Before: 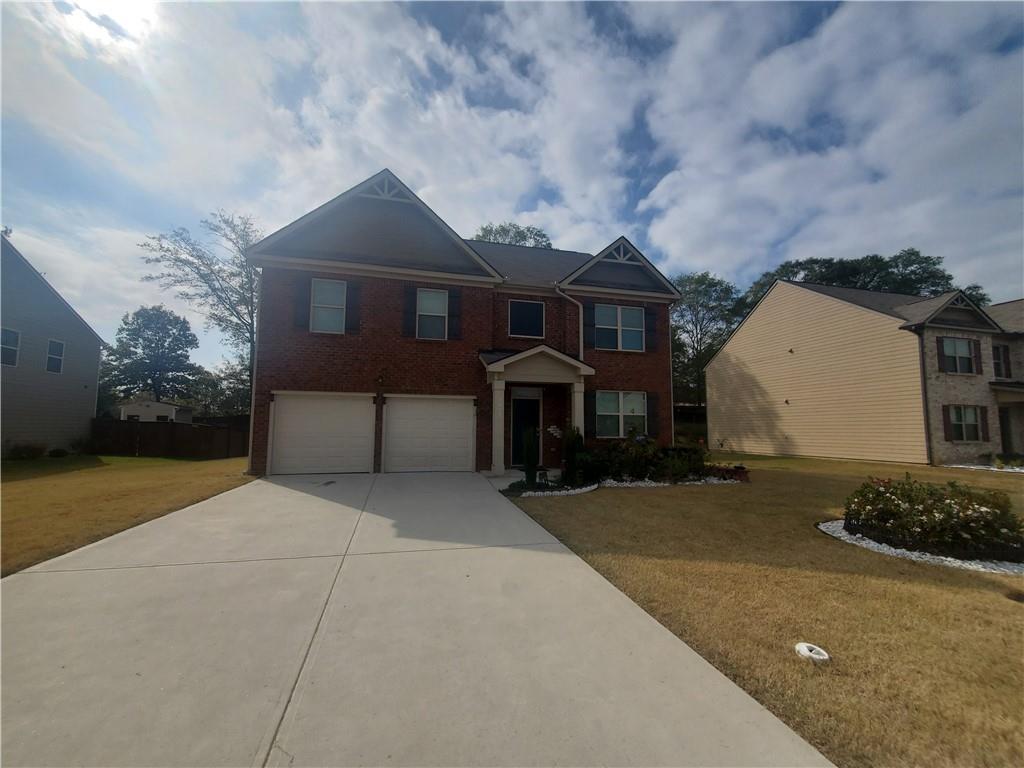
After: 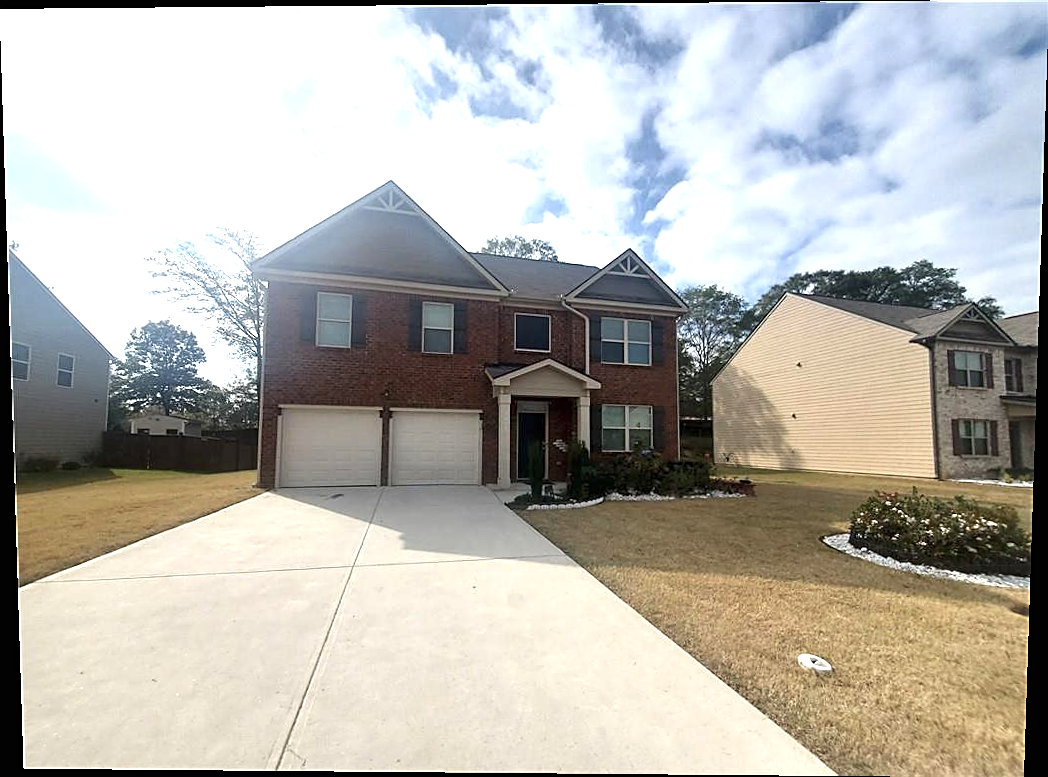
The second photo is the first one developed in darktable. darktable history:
sharpen: on, module defaults
exposure: black level correction 0, exposure 1.45 EV, compensate exposure bias true, compensate highlight preservation false
contrast brightness saturation: contrast 0.06, brightness -0.01, saturation -0.23
rotate and perspective: lens shift (vertical) 0.048, lens shift (horizontal) -0.024, automatic cropping off
